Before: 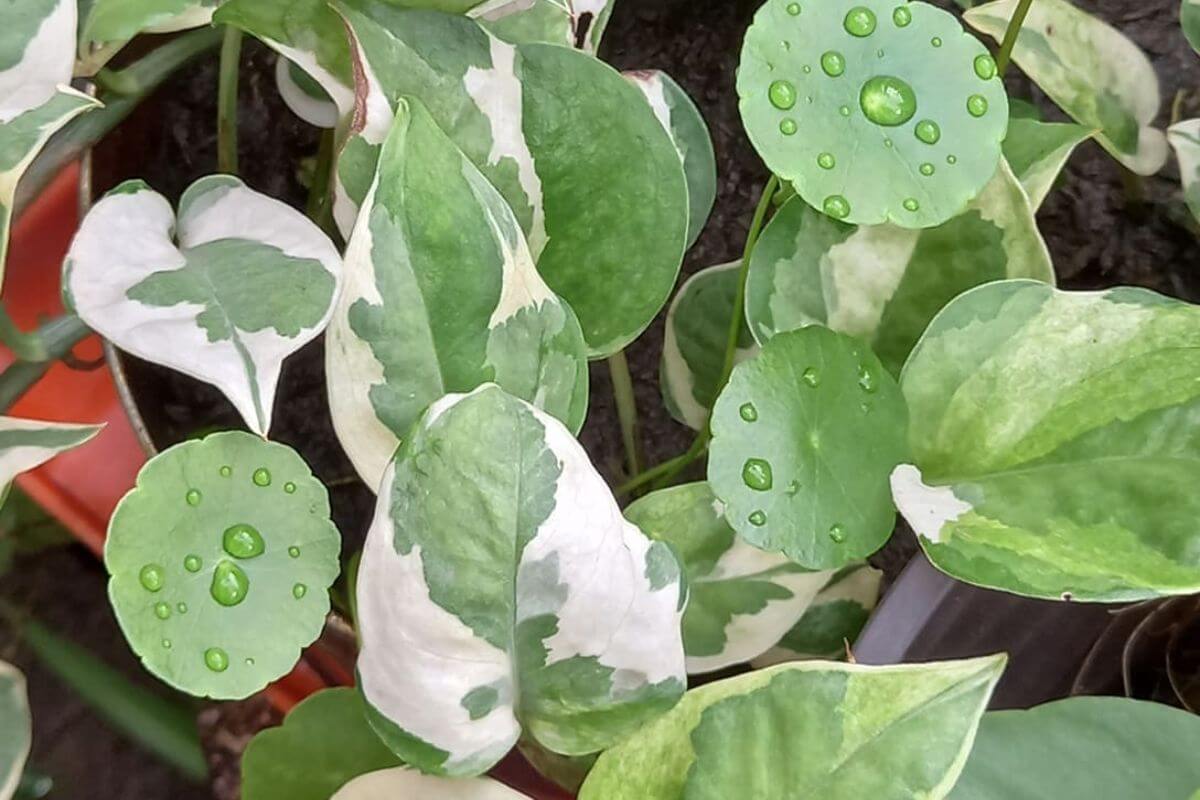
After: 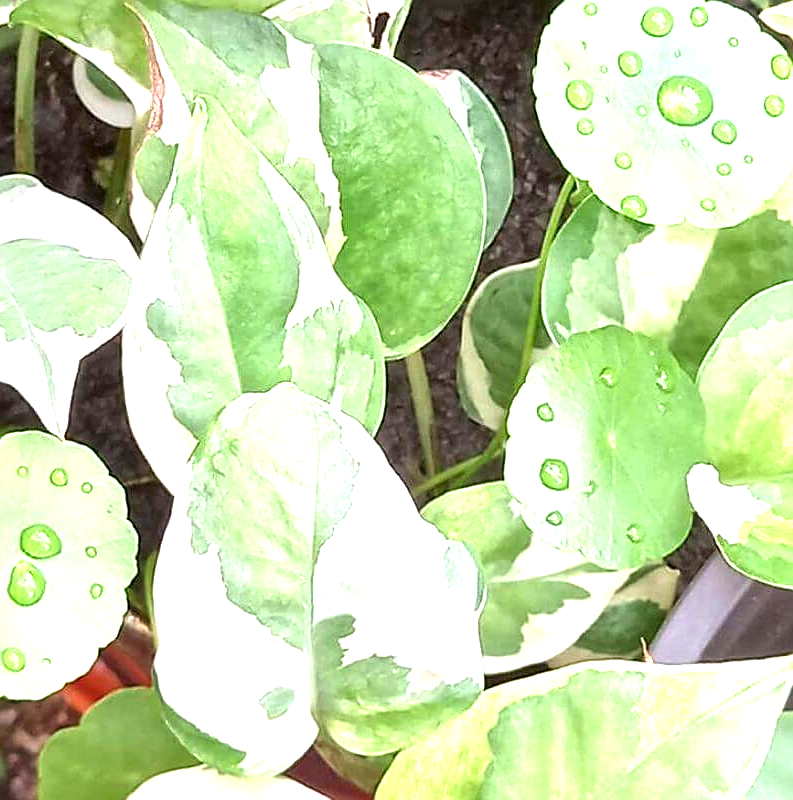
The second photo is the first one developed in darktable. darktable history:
sharpen: on, module defaults
exposure: black level correction 0, exposure 1.55 EV, compensate exposure bias true, compensate highlight preservation false
crop: left 16.981%, right 16.906%
